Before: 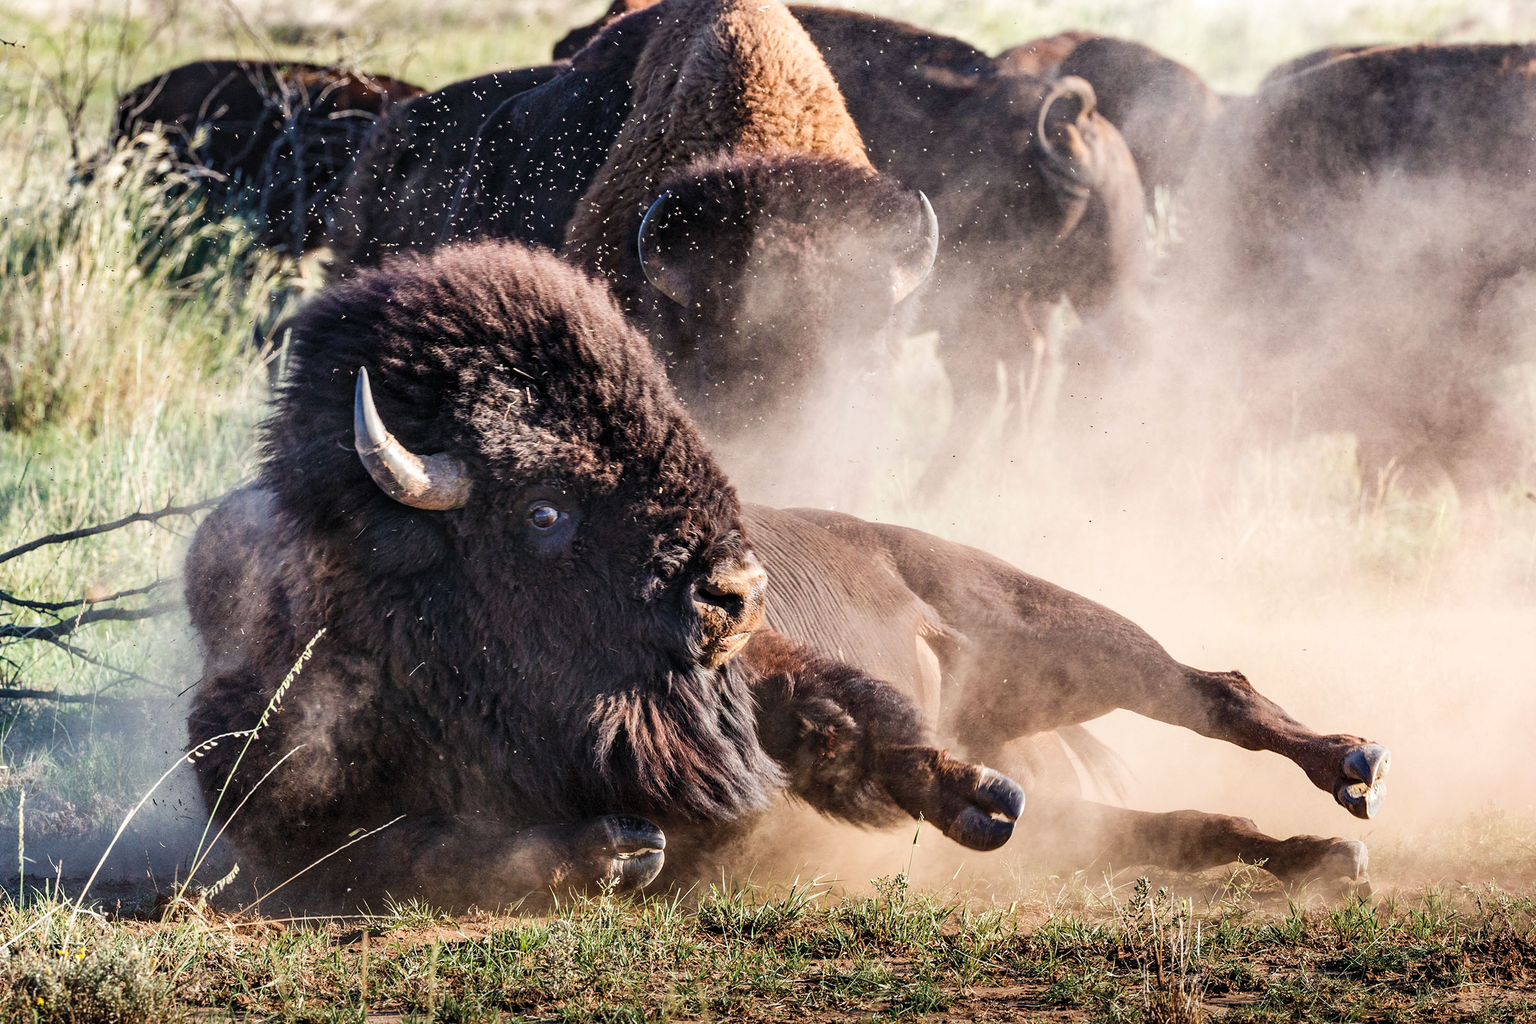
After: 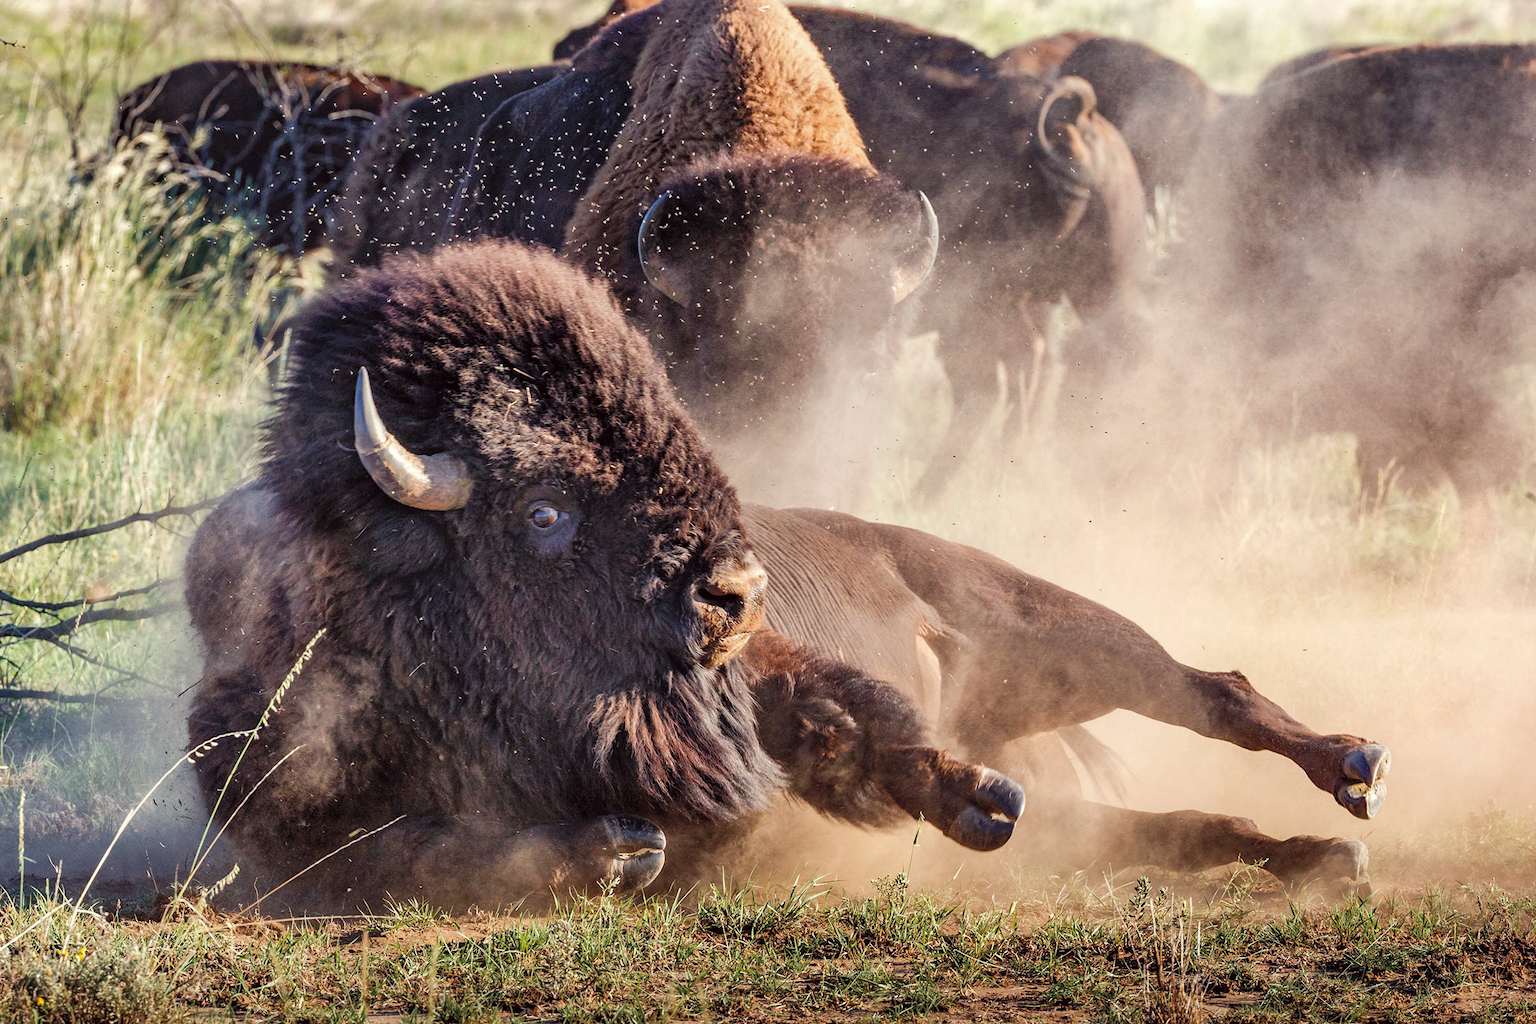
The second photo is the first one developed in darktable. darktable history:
color correction: highlights a* -0.901, highlights b* 4.51, shadows a* 3.69
shadows and highlights: on, module defaults
